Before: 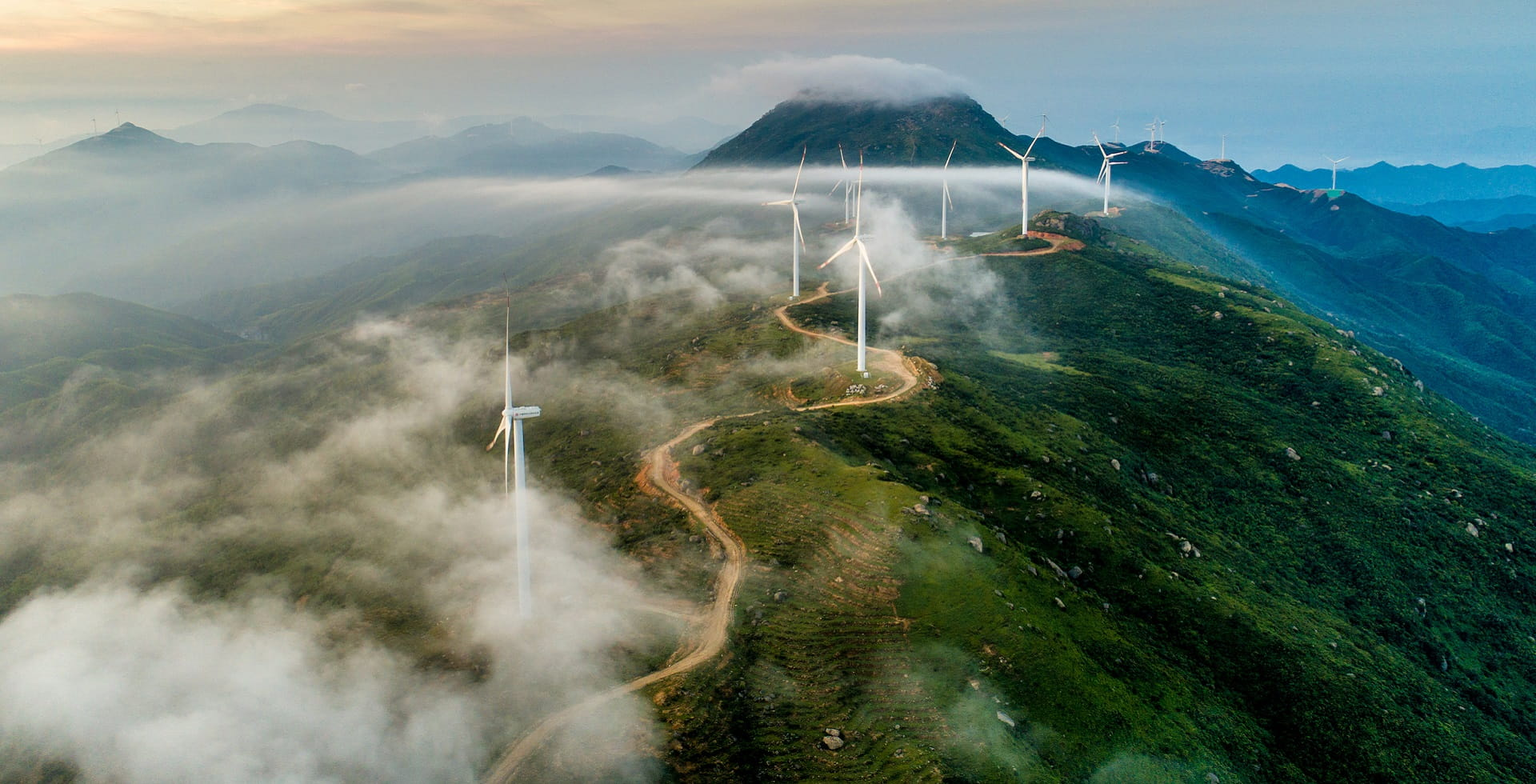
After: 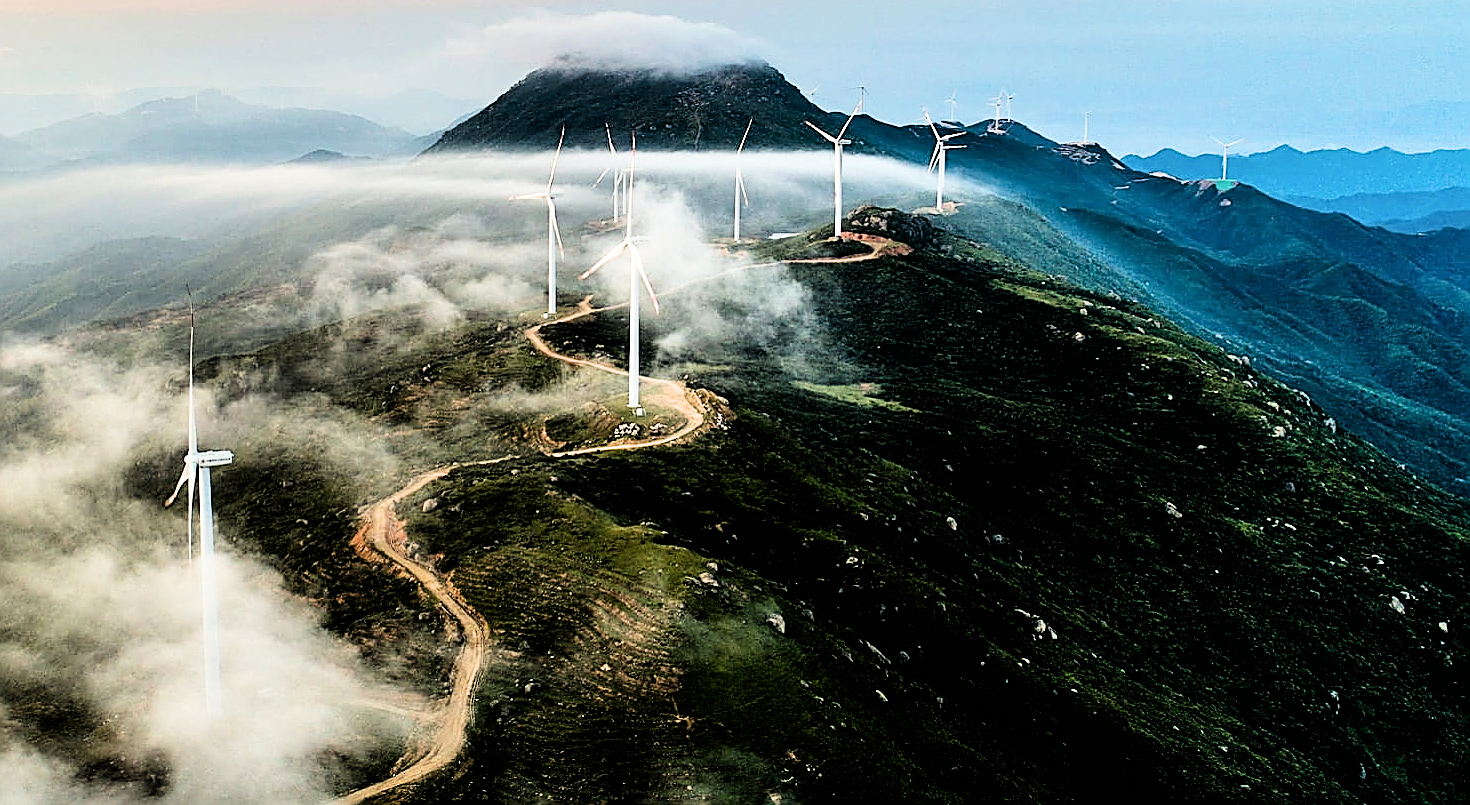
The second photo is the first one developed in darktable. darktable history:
crop: left 23.095%, top 5.827%, bottom 11.854%
filmic rgb: black relative exposure -4 EV, white relative exposure 3 EV, hardness 3.02, contrast 1.5
tone equalizer: -8 EV -0.75 EV, -7 EV -0.7 EV, -6 EV -0.6 EV, -5 EV -0.4 EV, -3 EV 0.4 EV, -2 EV 0.6 EV, -1 EV 0.7 EV, +0 EV 0.75 EV, edges refinement/feathering 500, mask exposure compensation -1.57 EV, preserve details no
sharpen: amount 1
